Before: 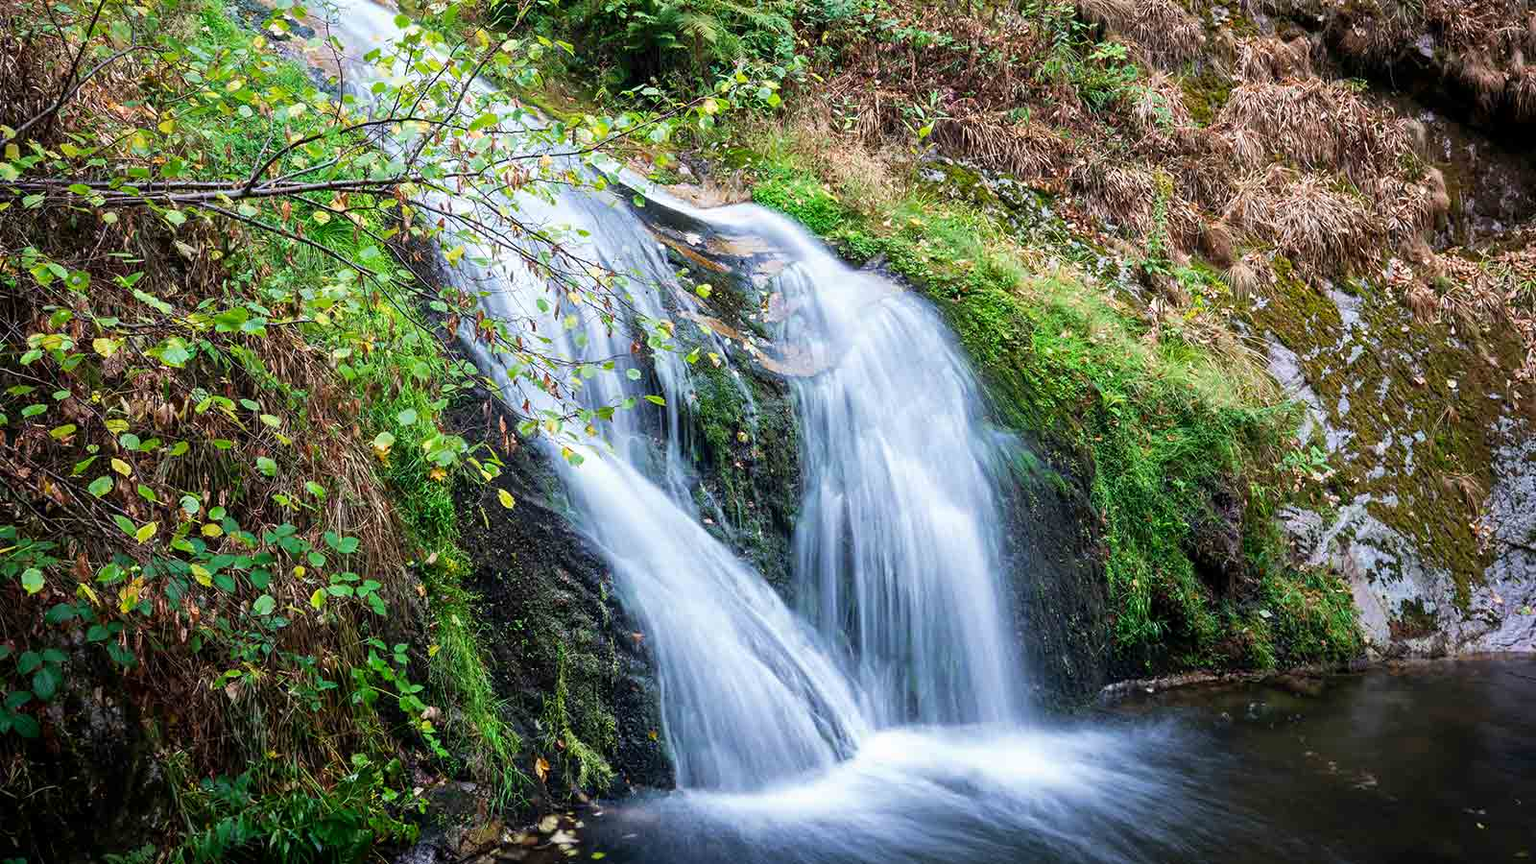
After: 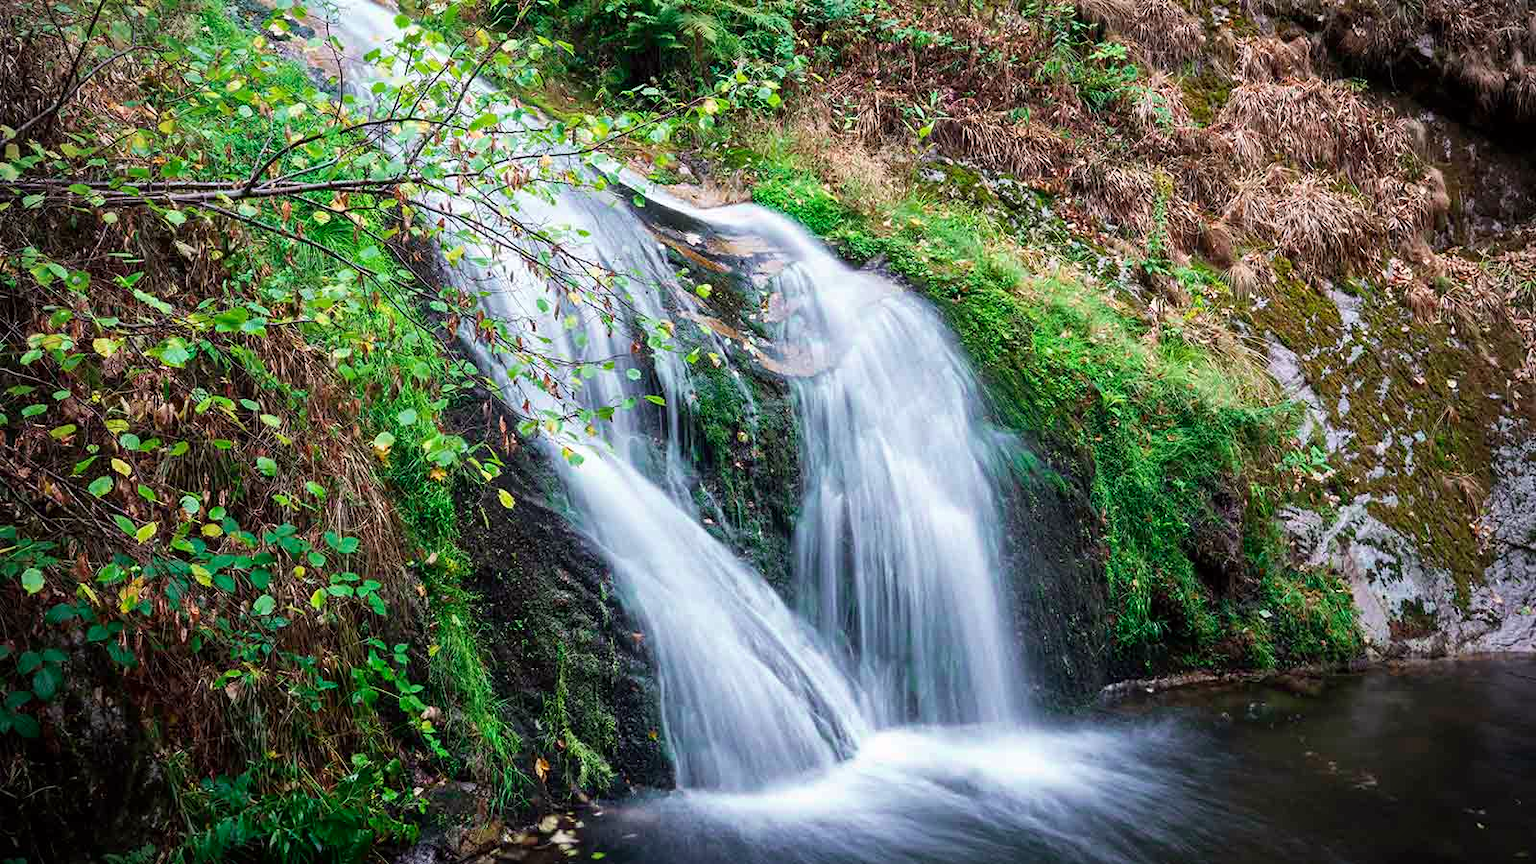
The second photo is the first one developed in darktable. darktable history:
vignetting: fall-off start 89.19%, fall-off radius 44.01%, brightness -0.346, width/height ratio 1.163
tone curve: curves: ch0 [(0, 0) (0.253, 0.237) (1, 1)]; ch1 [(0, 0) (0.411, 0.385) (0.502, 0.506) (0.557, 0.565) (0.66, 0.683) (1, 1)]; ch2 [(0, 0) (0.394, 0.413) (0.5, 0.5) (1, 1)], color space Lab, independent channels, preserve colors none
